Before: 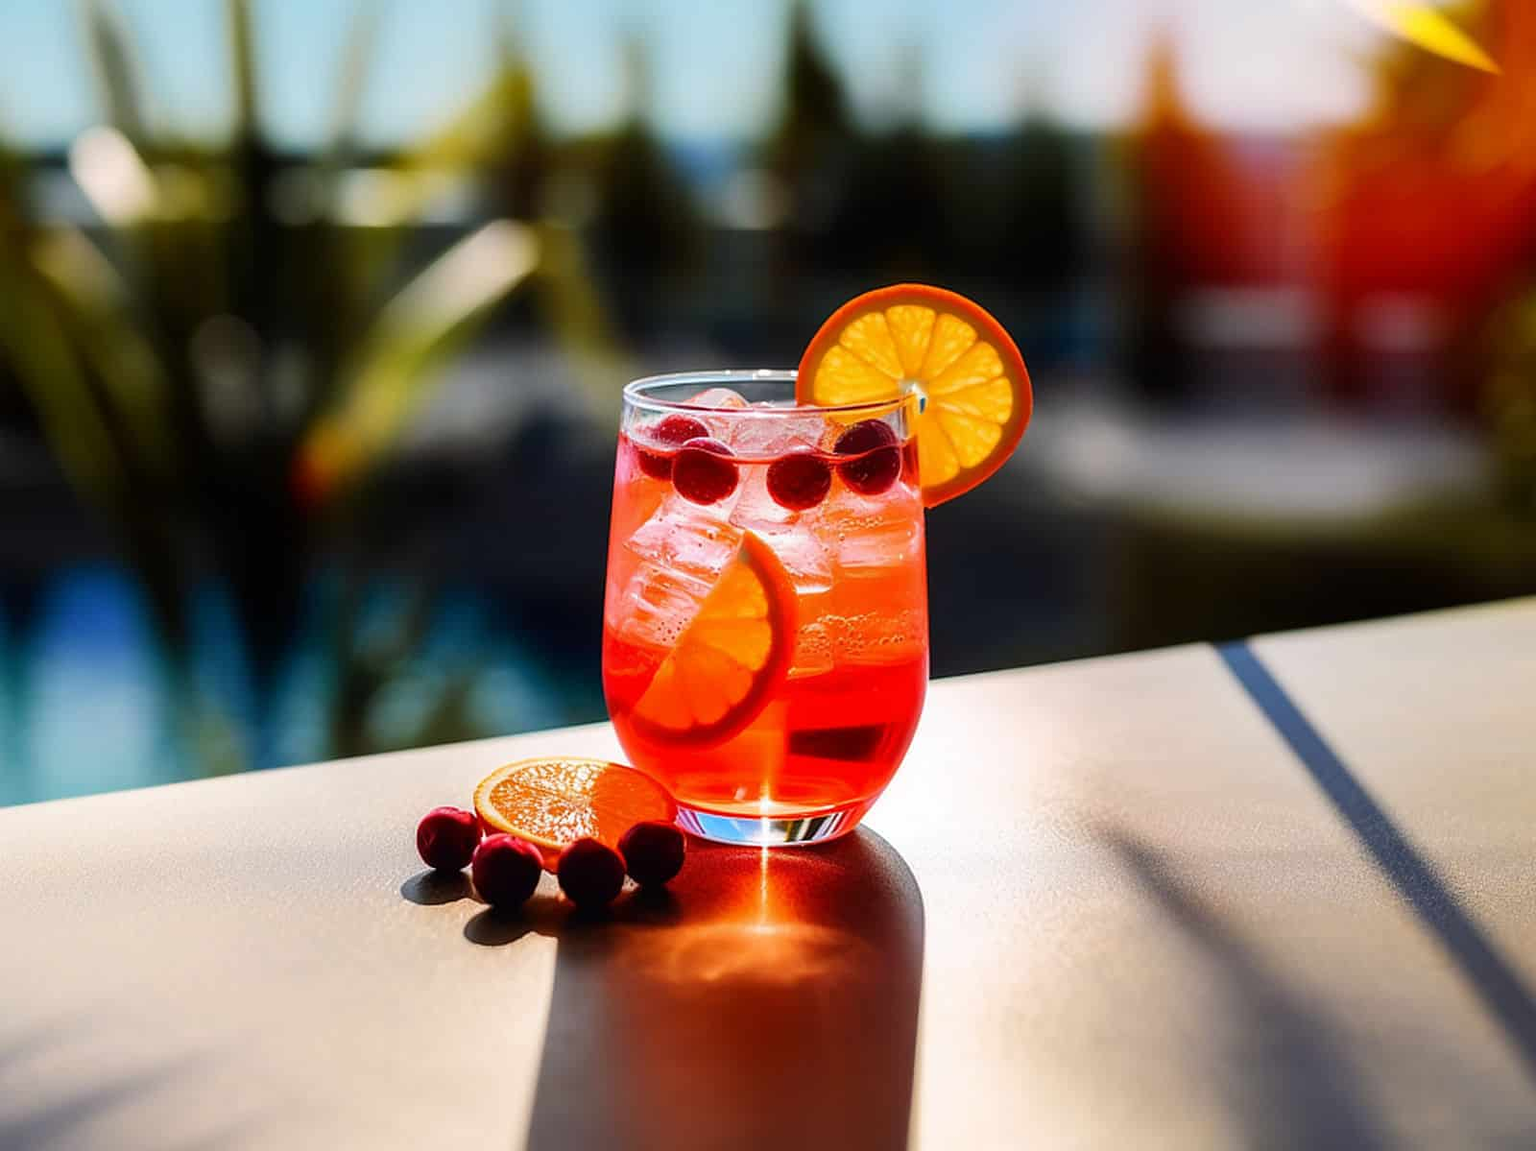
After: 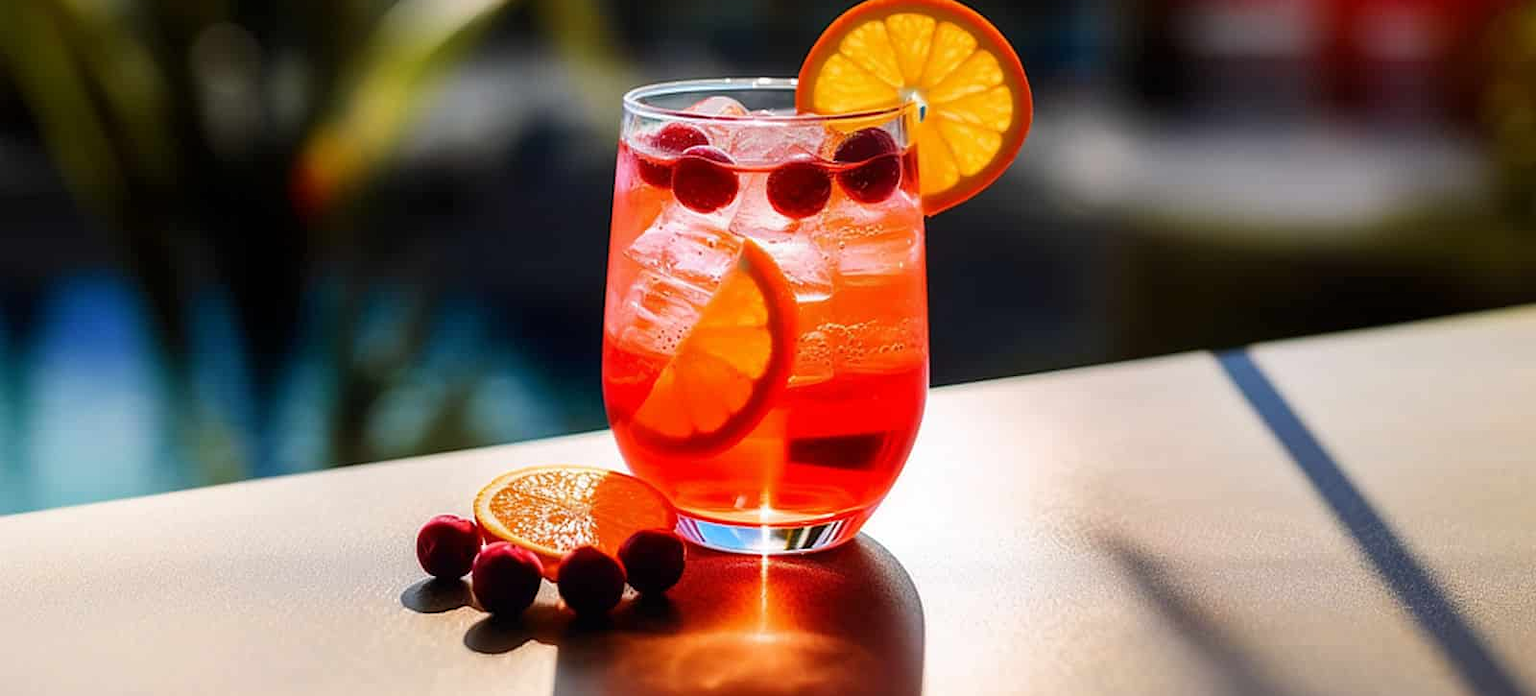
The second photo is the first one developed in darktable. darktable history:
tone equalizer: -8 EV -0.568 EV
crop and rotate: top 25.394%, bottom 13.972%
